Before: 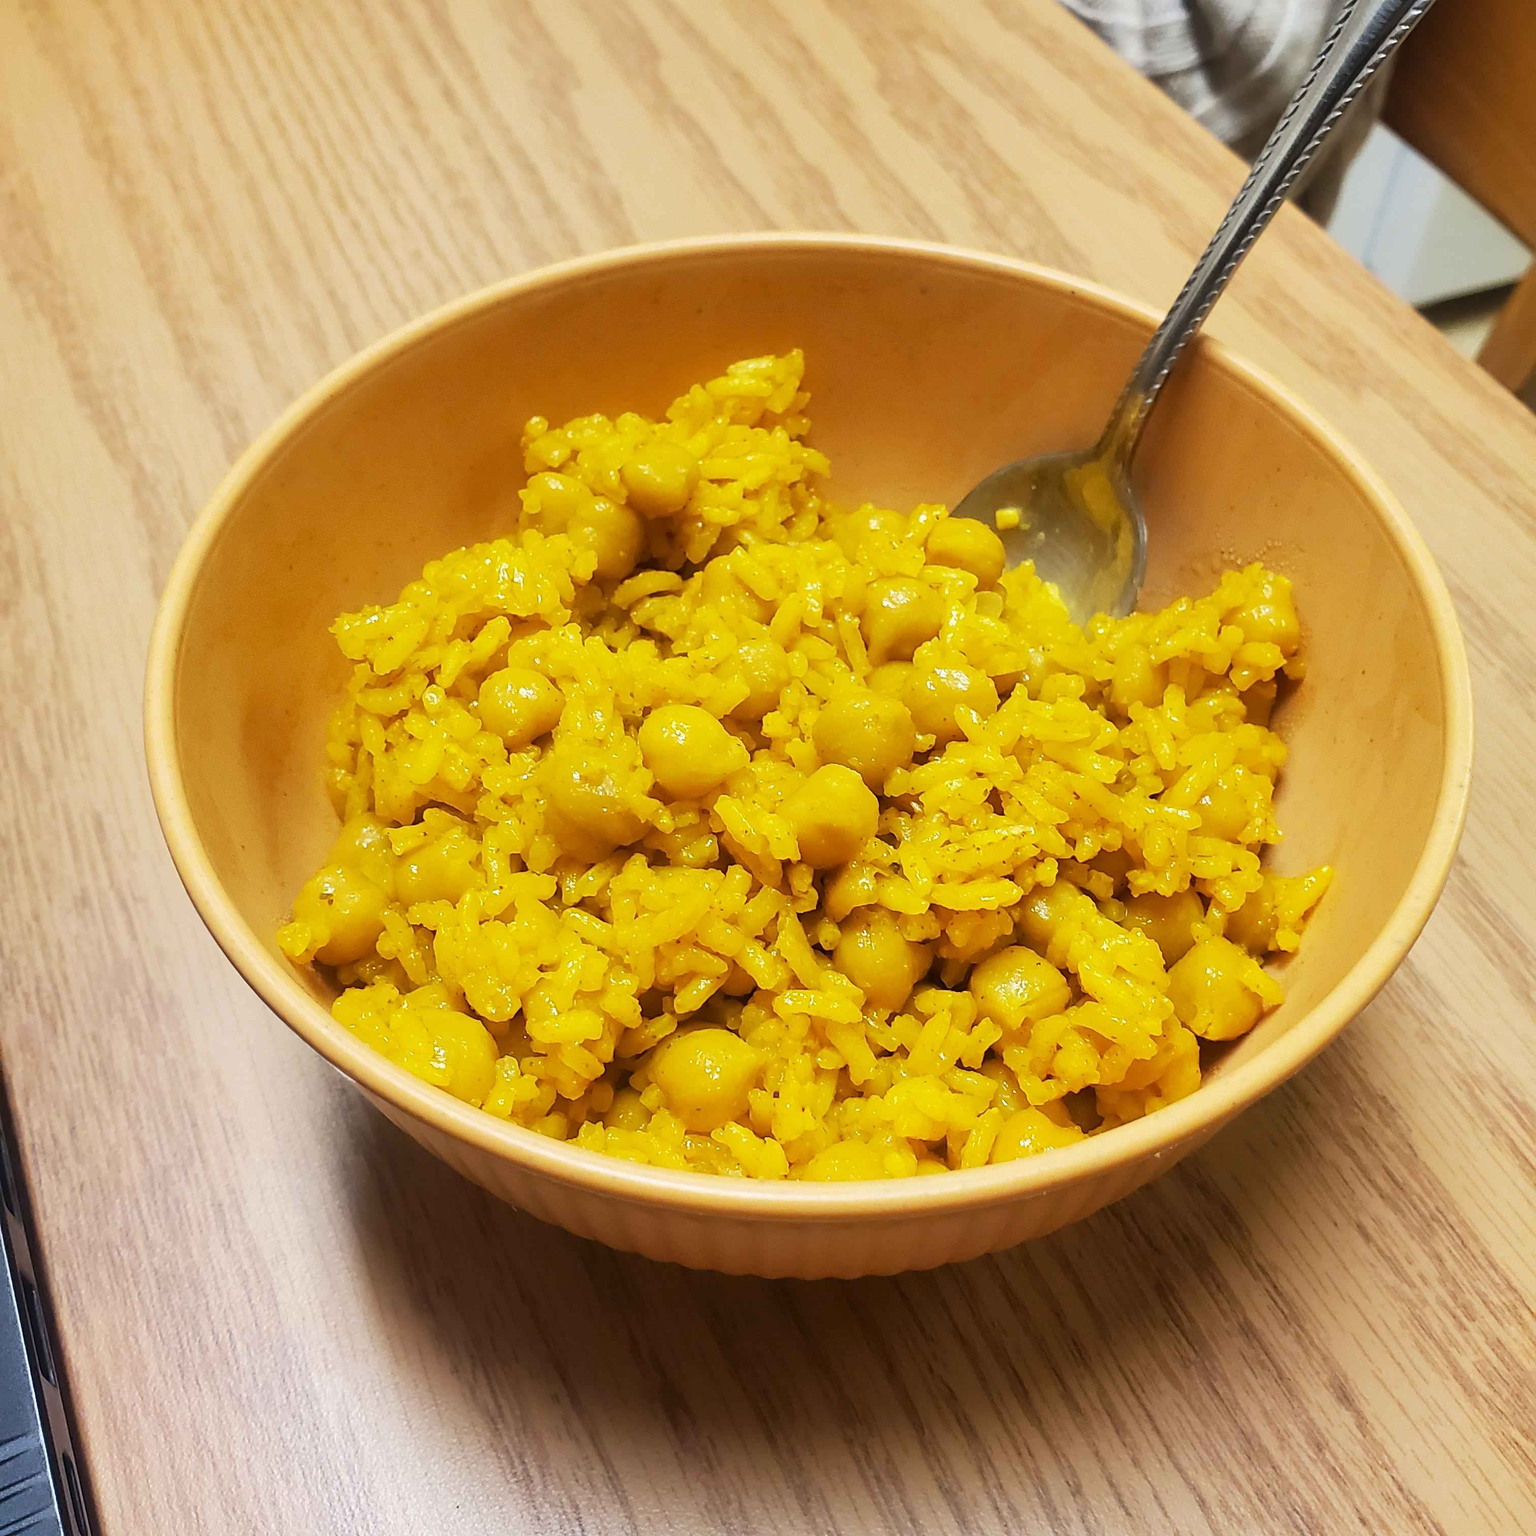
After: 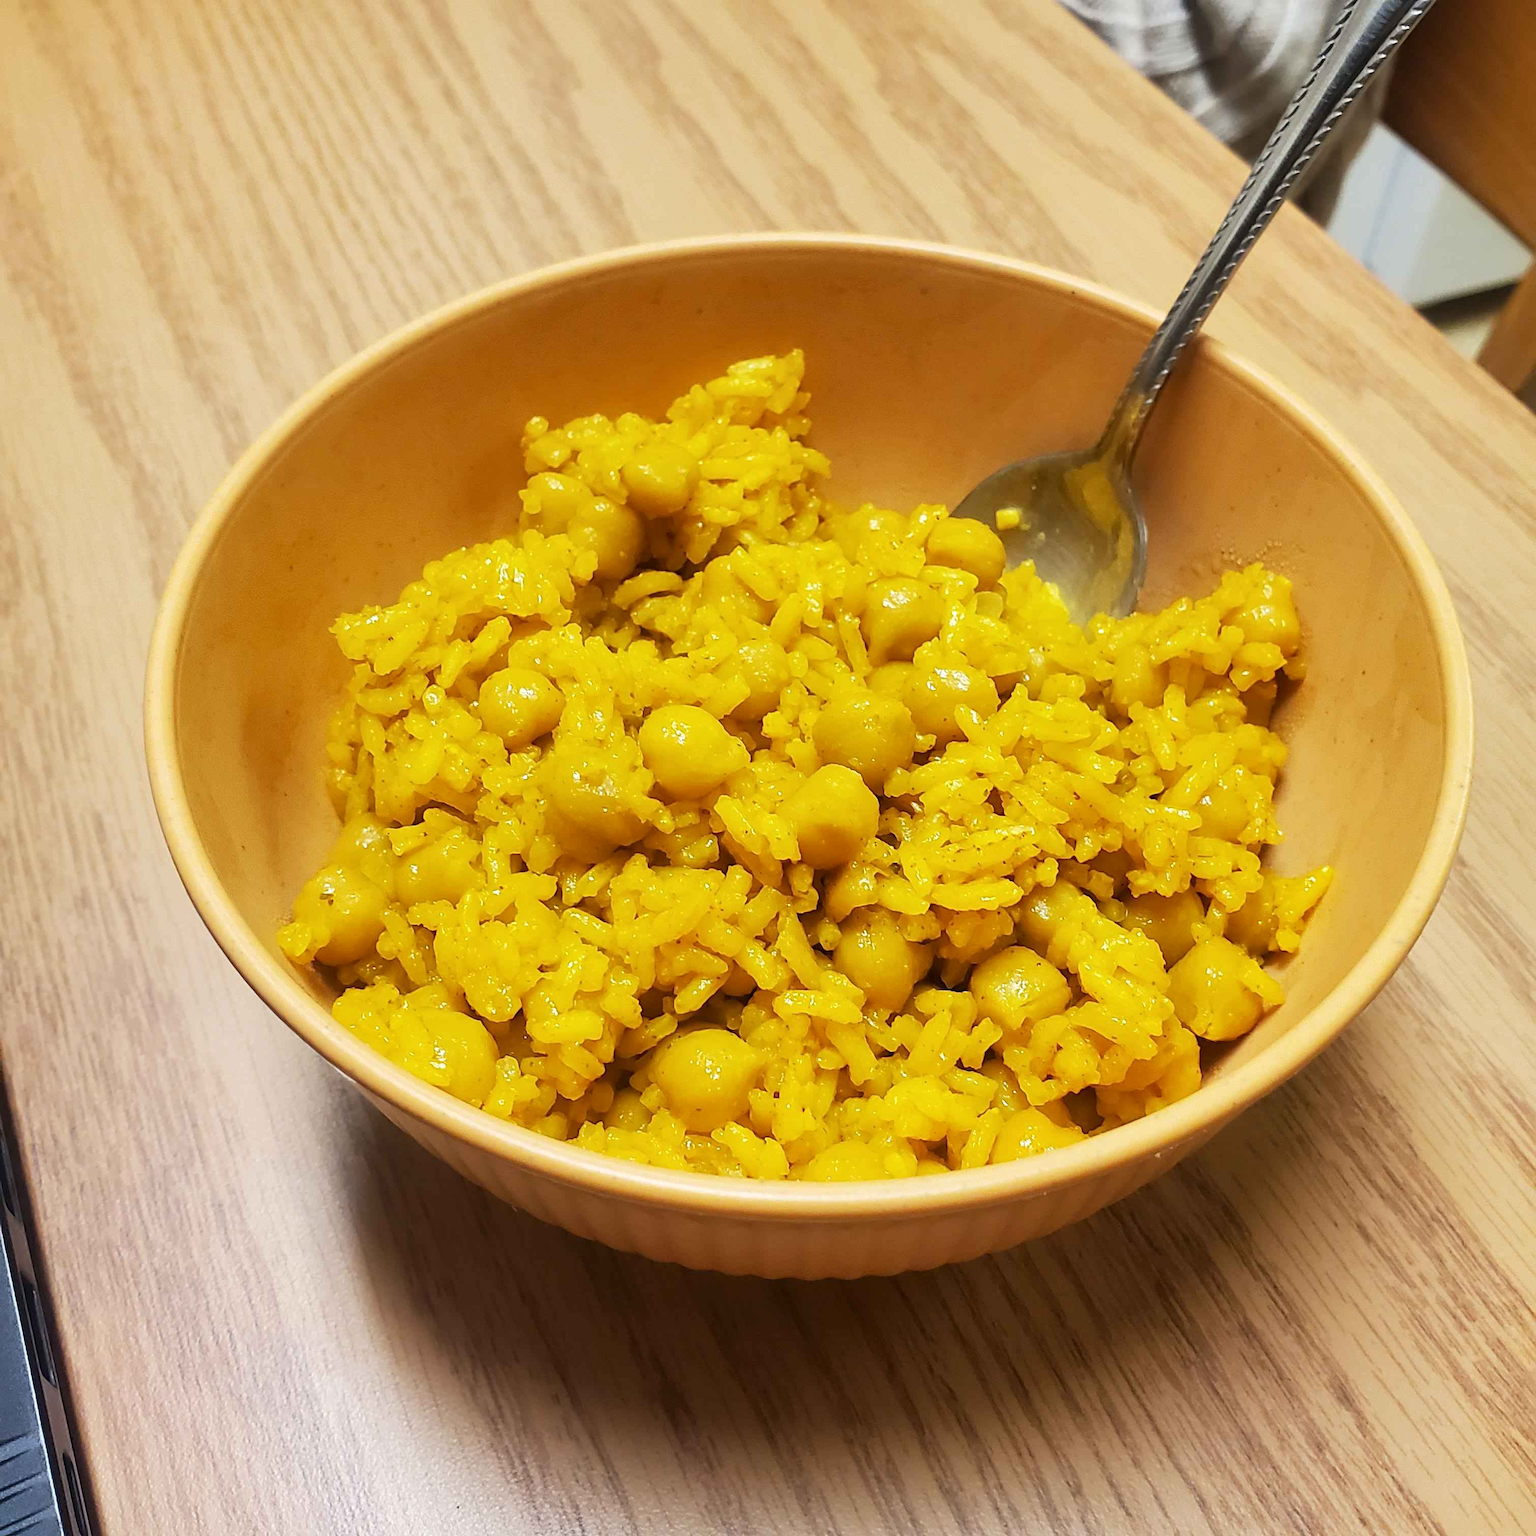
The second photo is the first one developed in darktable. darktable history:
local contrast: mode bilateral grid, contrast 99, coarseness 100, detail 108%, midtone range 0.2
